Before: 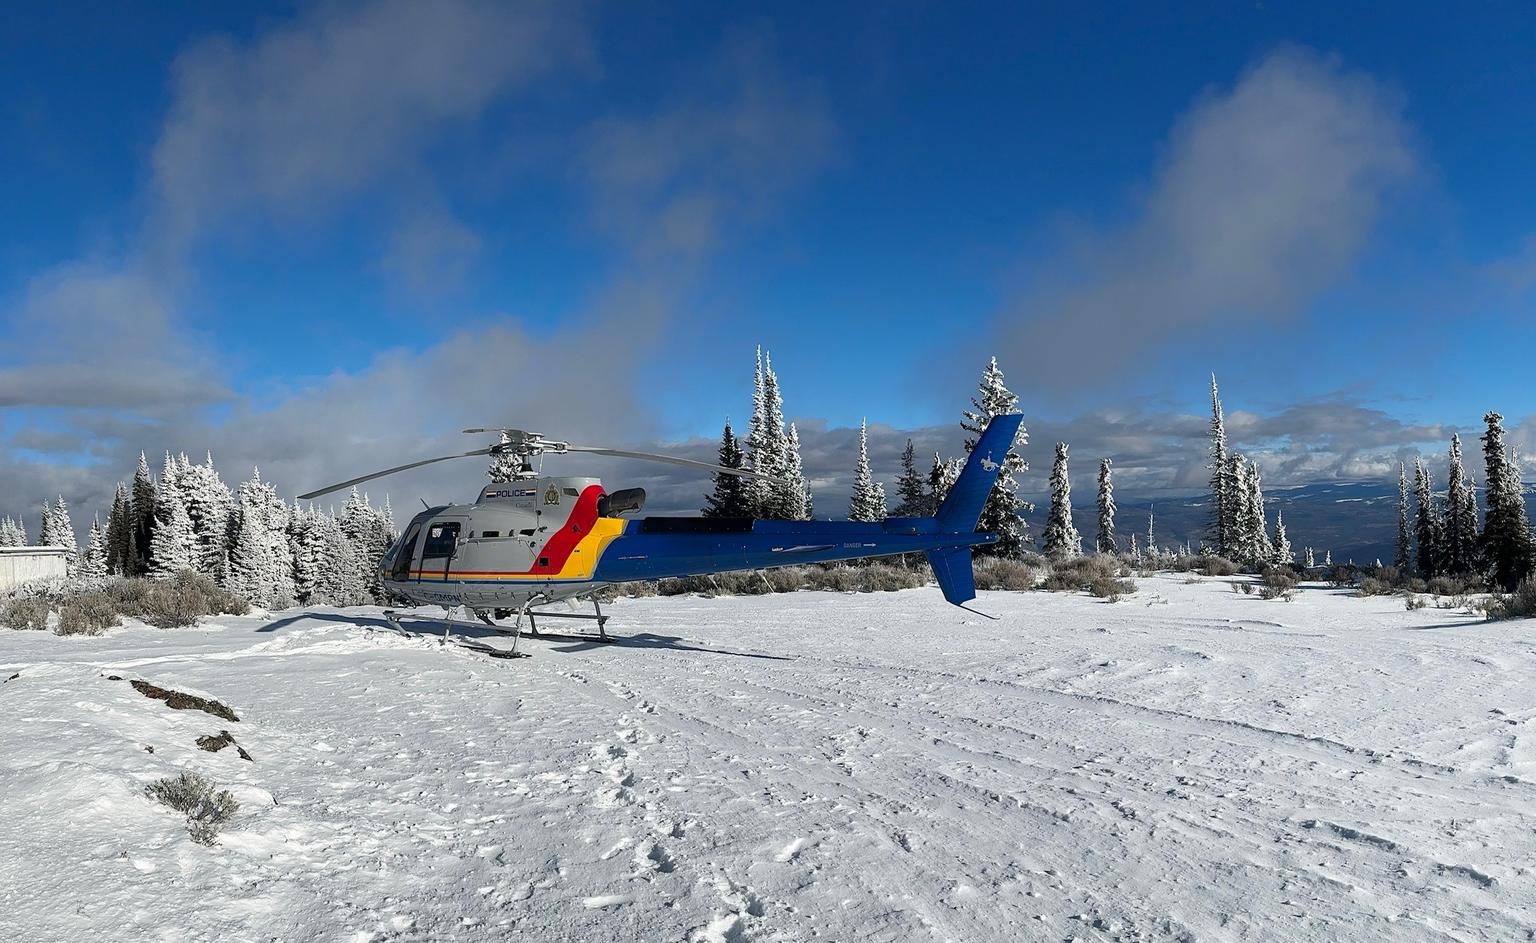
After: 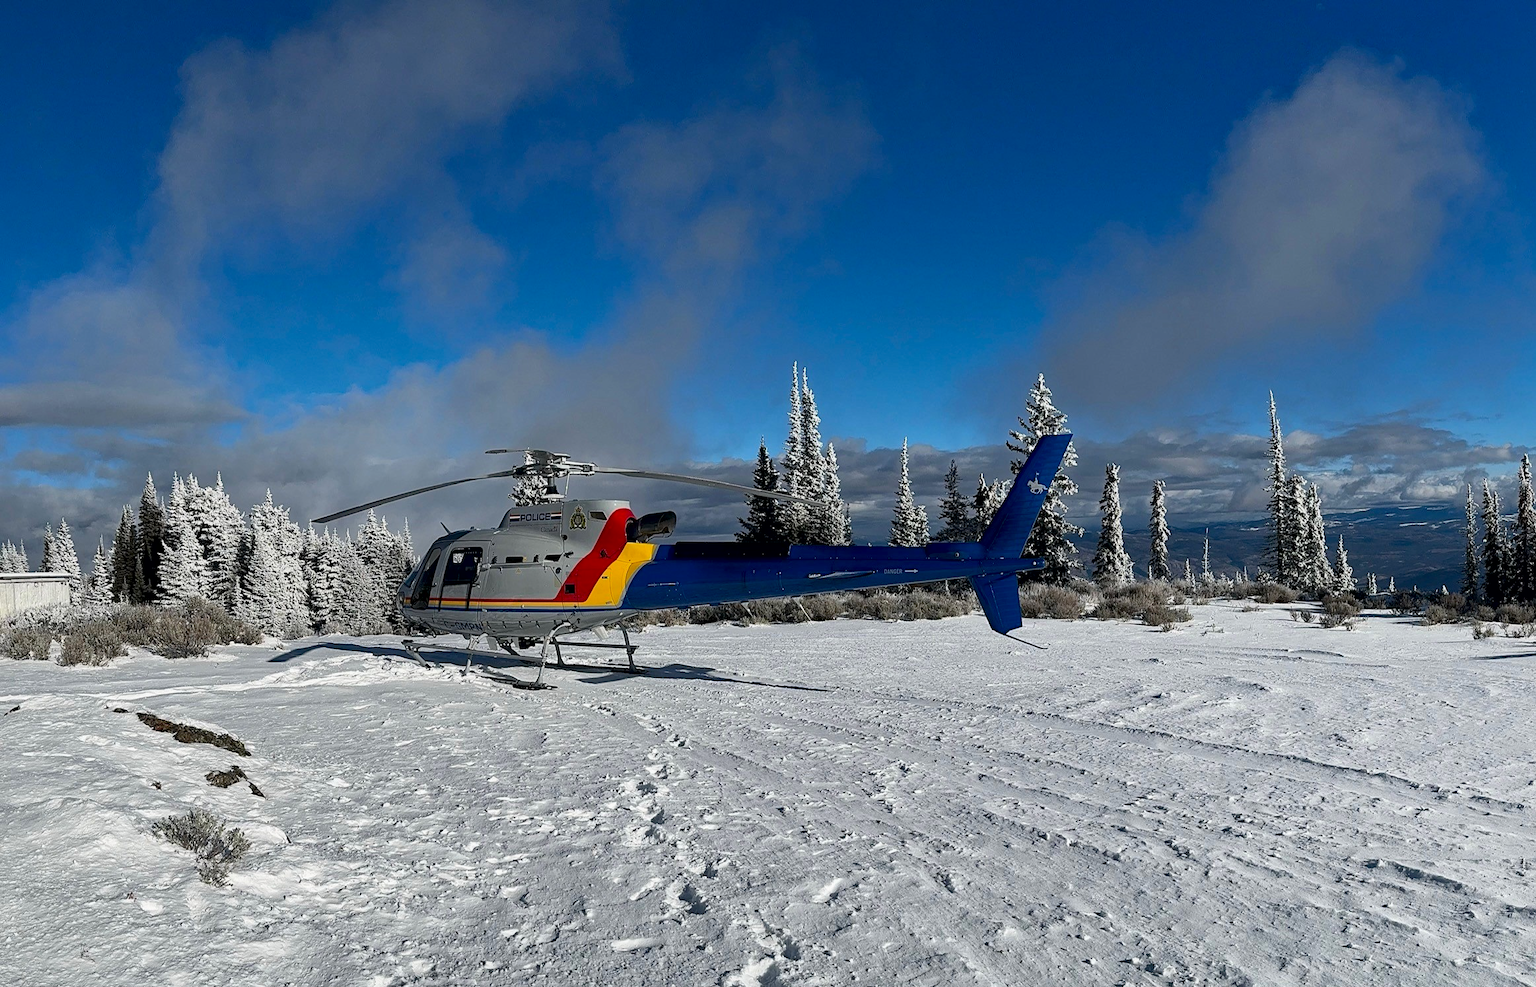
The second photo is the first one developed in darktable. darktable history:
crop: right 4.546%, bottom 0.024%
exposure: black level correction 0.006, exposure -0.221 EV, compensate highlight preservation false
haze removal: compatibility mode true, adaptive false
local contrast: mode bilateral grid, contrast 19, coarseness 51, detail 130%, midtone range 0.2
